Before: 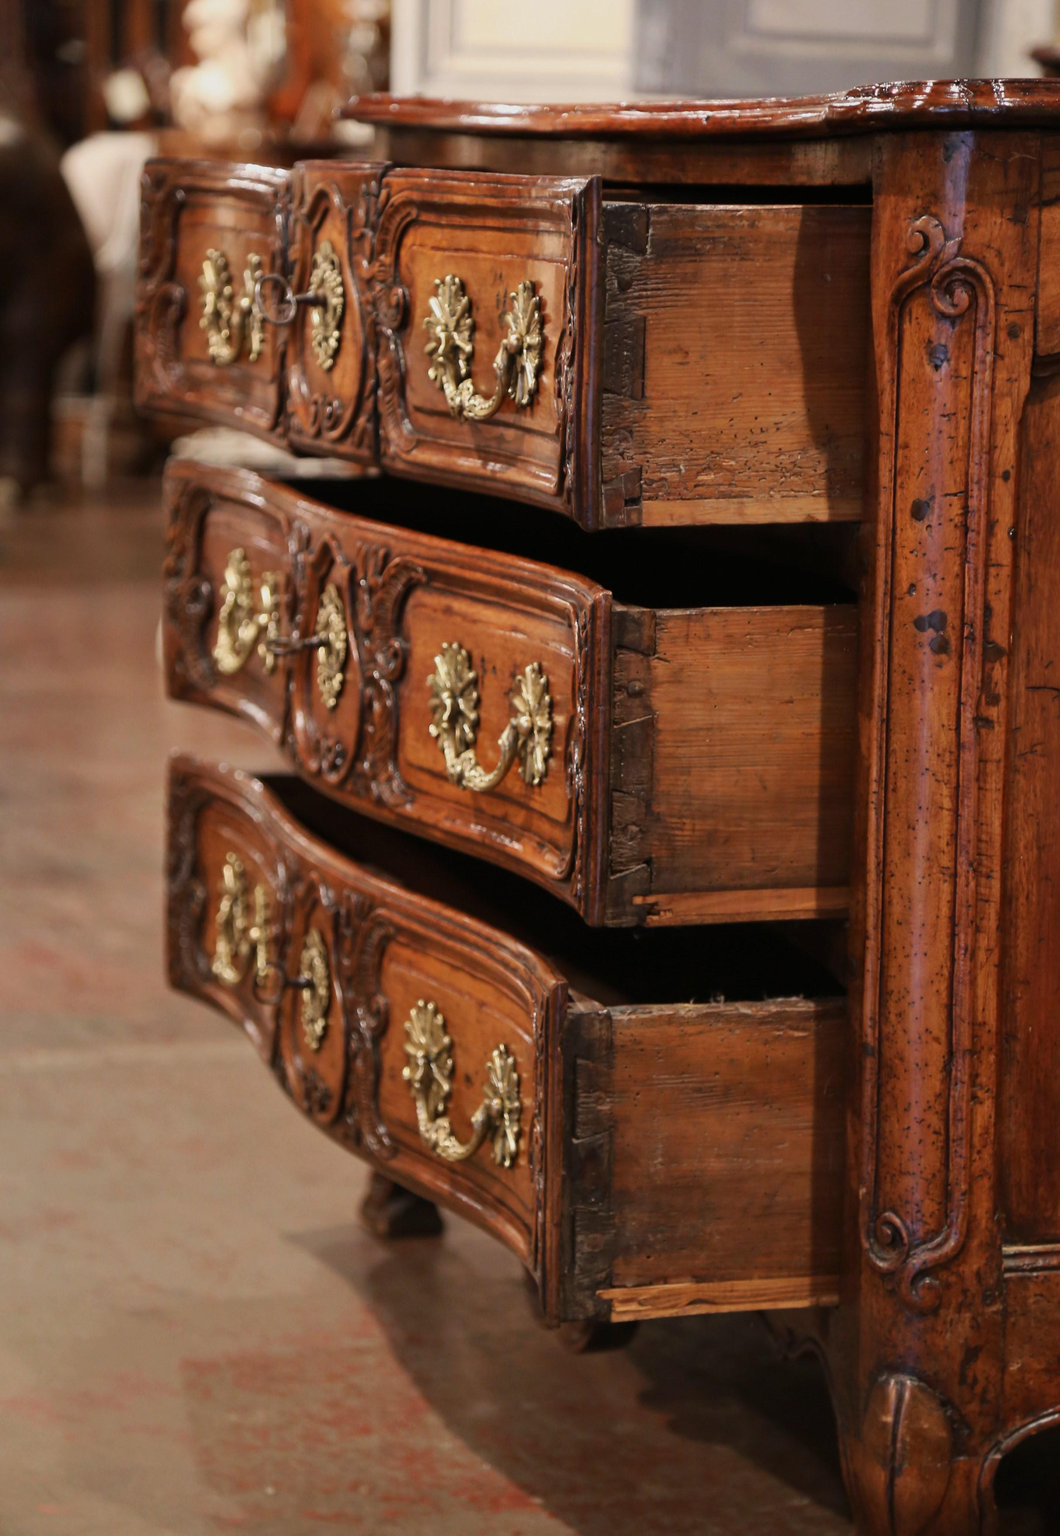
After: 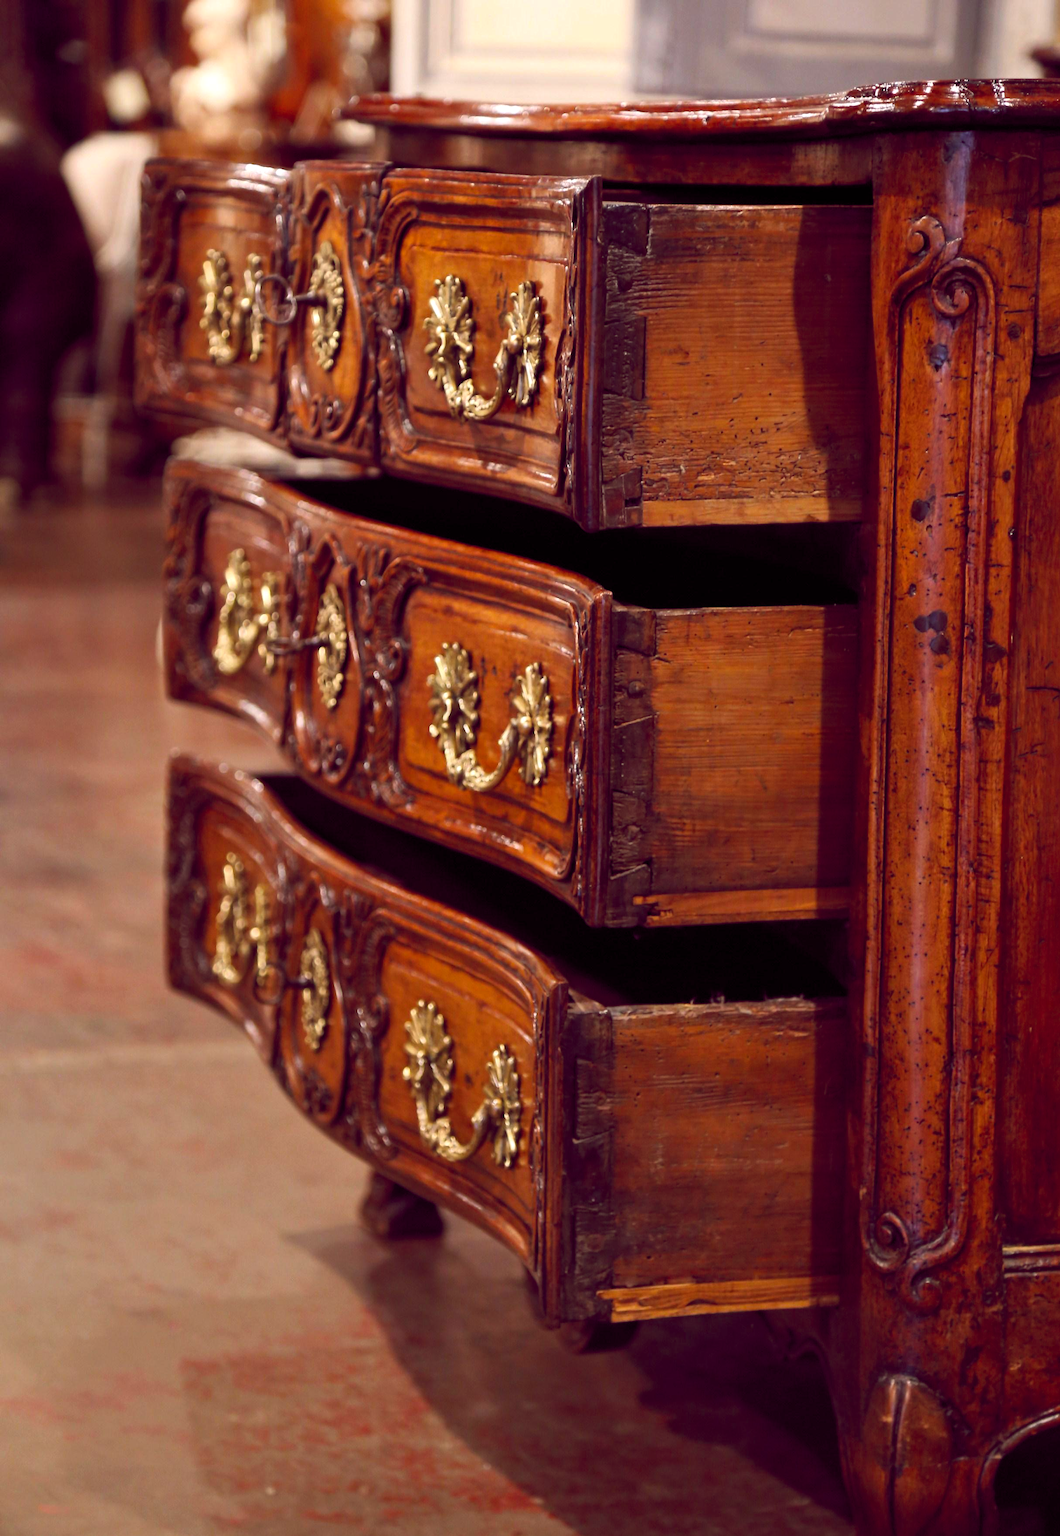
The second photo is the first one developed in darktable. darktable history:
color balance rgb: global offset › chroma 0.277%, global offset › hue 317.94°, perceptual saturation grading › global saturation 29.776%, perceptual brilliance grading › highlights 10.433%, perceptual brilliance grading › shadows -11.258%
